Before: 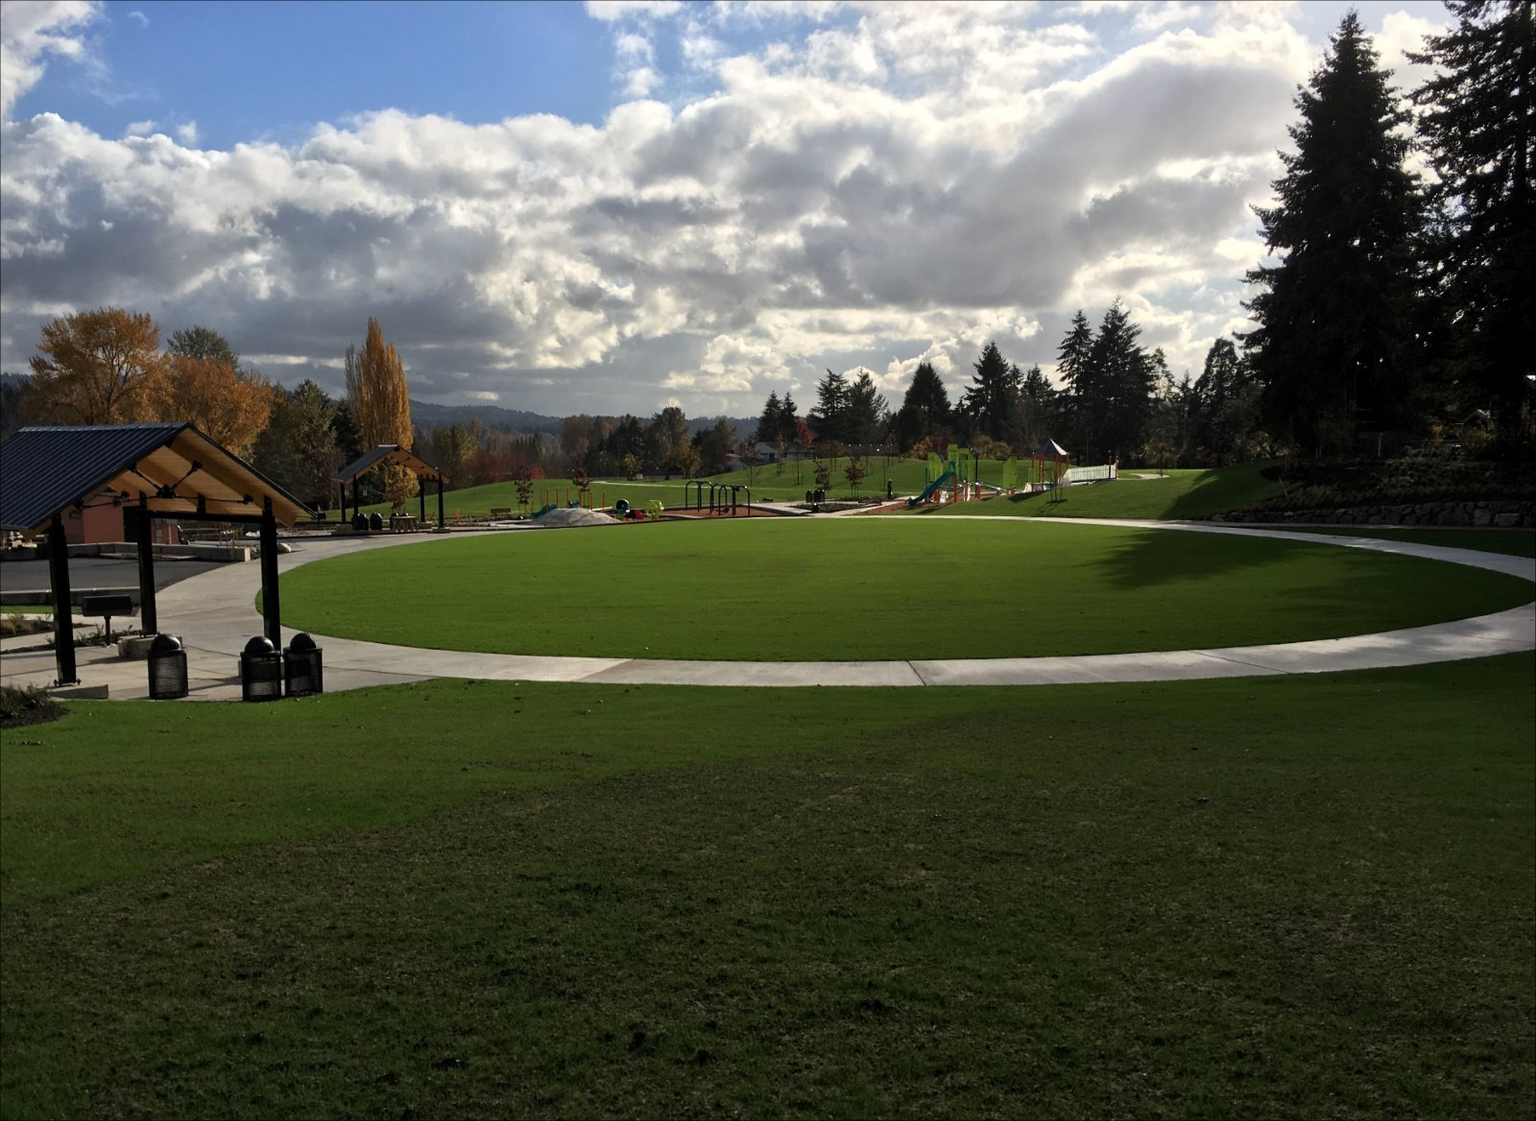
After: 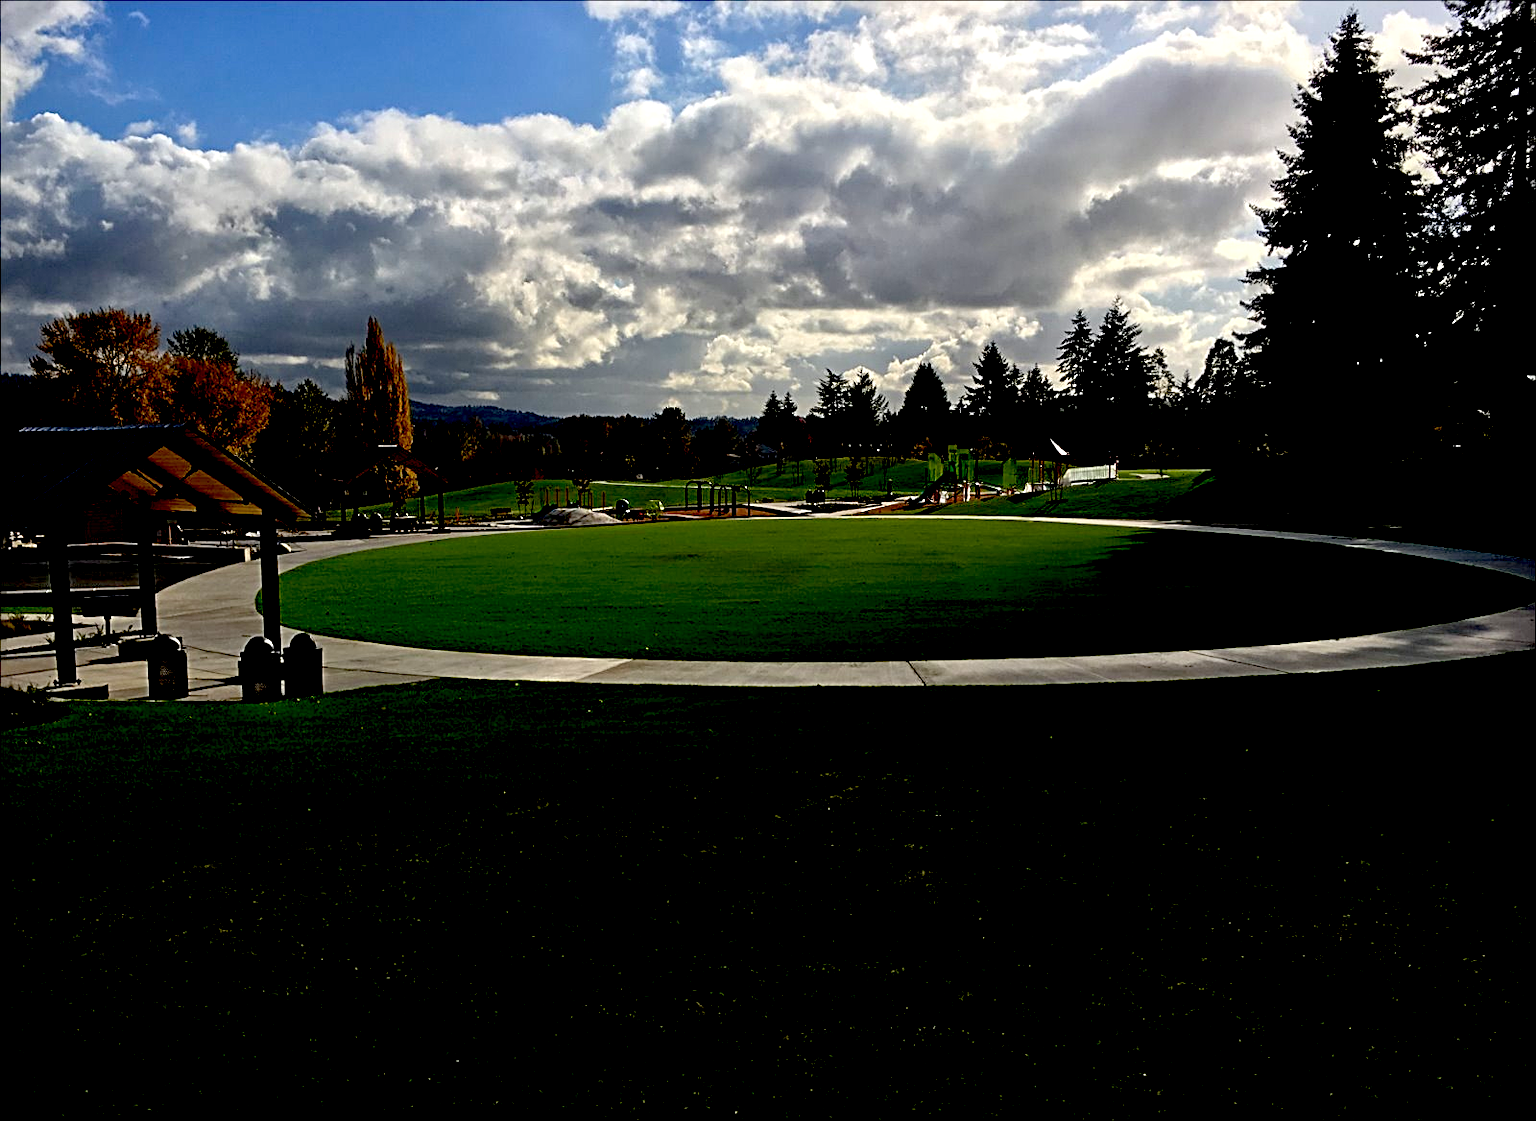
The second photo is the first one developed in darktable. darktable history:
haze removal: strength 0.25, distance 0.25, compatibility mode true, adaptive false
exposure: black level correction 0.056, compensate highlight preservation false
sharpen: radius 2.767
